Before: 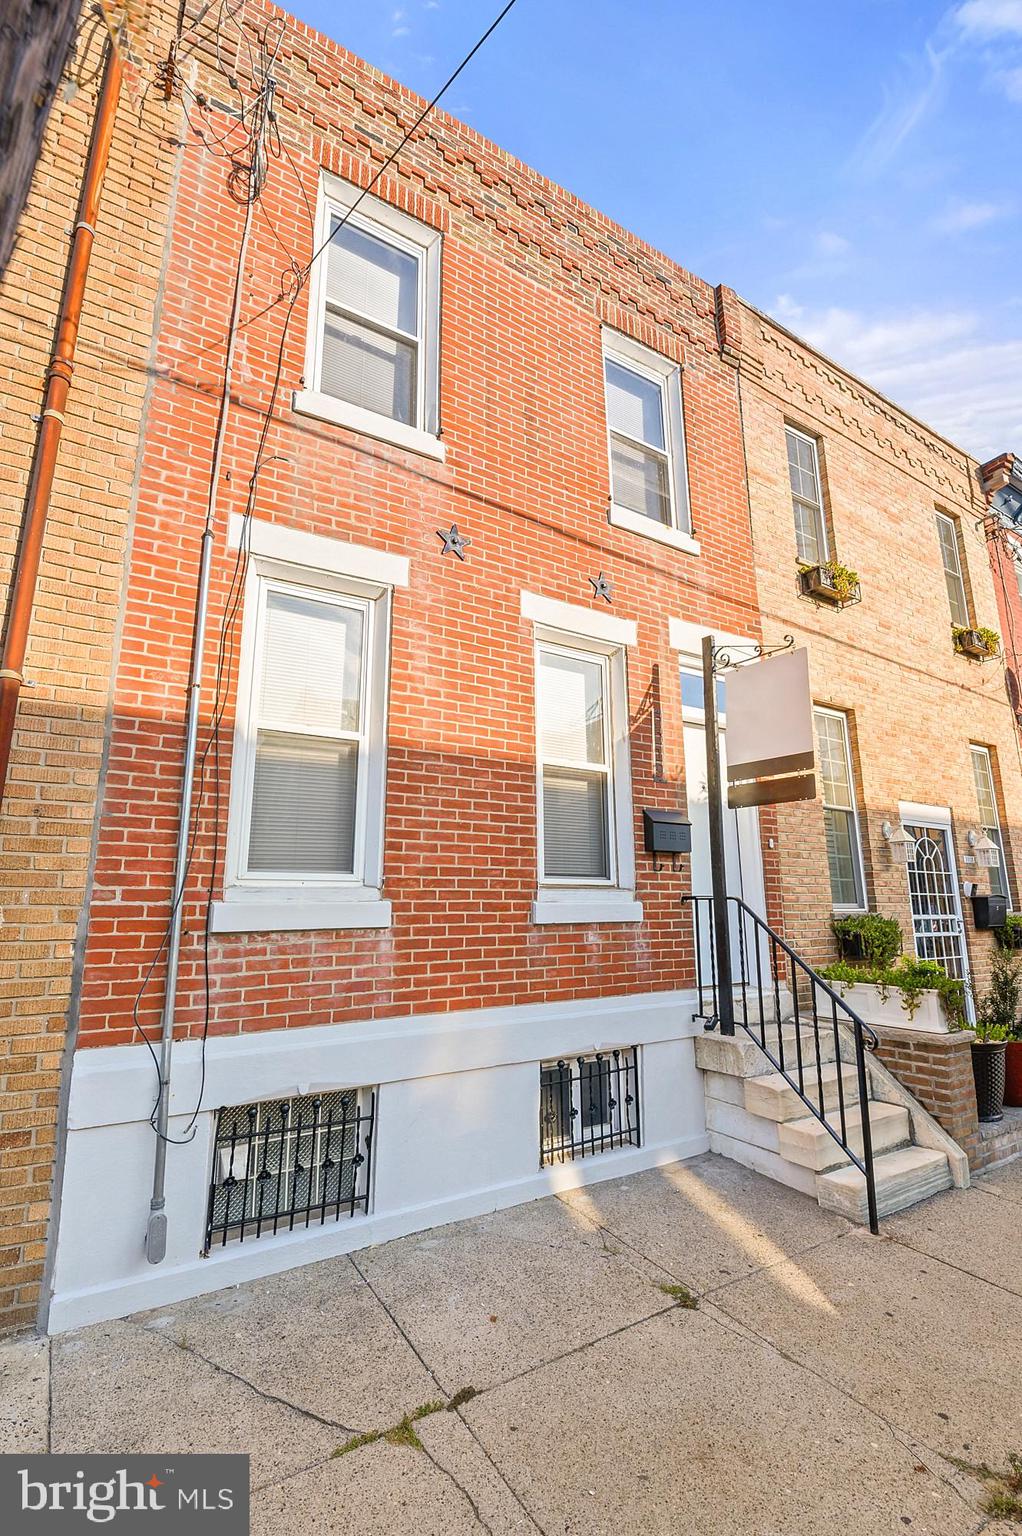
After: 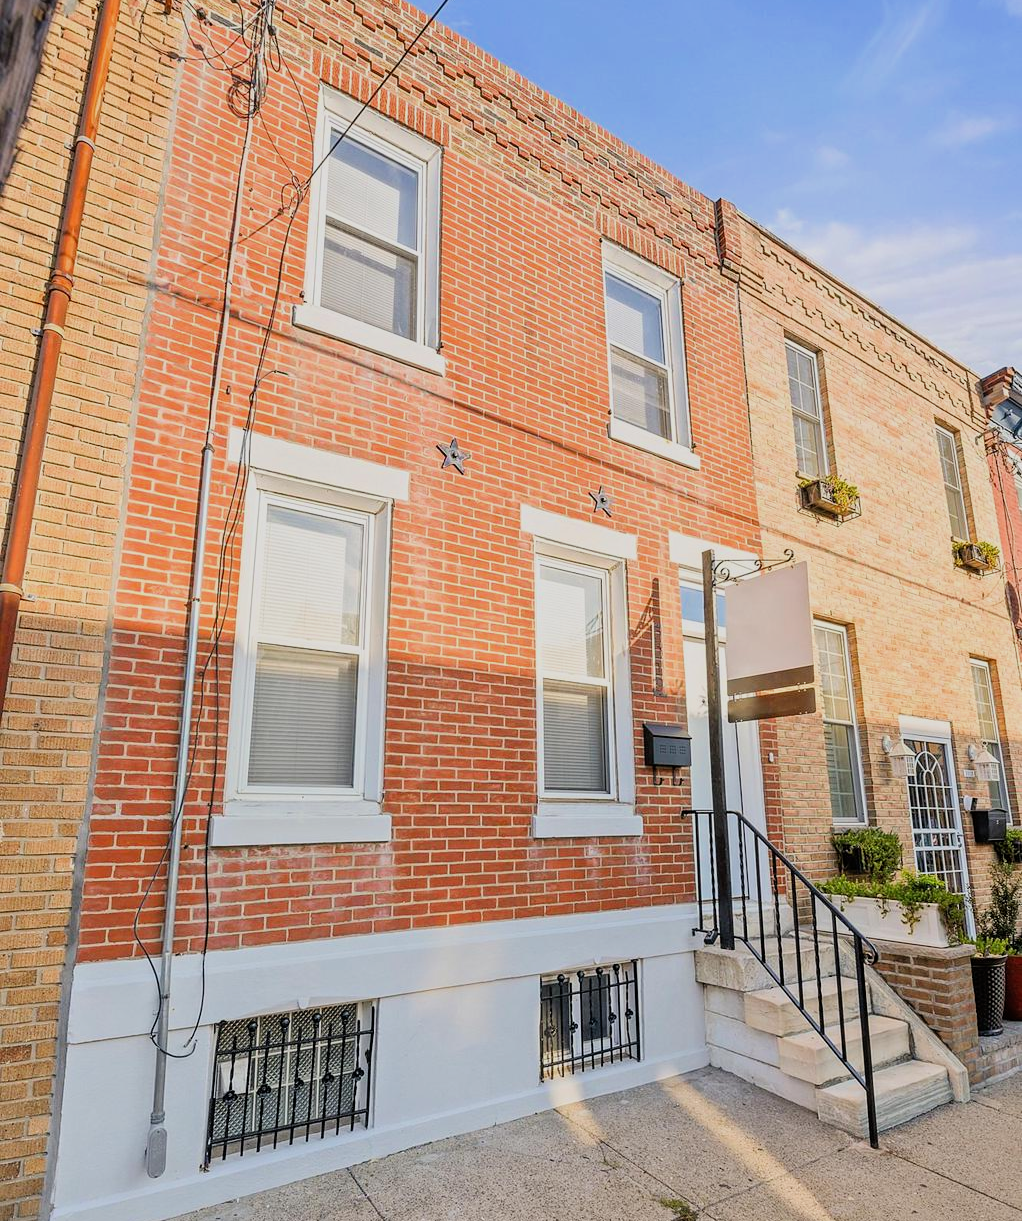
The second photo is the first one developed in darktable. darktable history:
filmic rgb: black relative exposure -7.97 EV, white relative exposure 3.88 EV, hardness 4.25, color science v6 (2022)
color zones: mix 100.45%
crop and rotate: top 5.657%, bottom 14.807%
